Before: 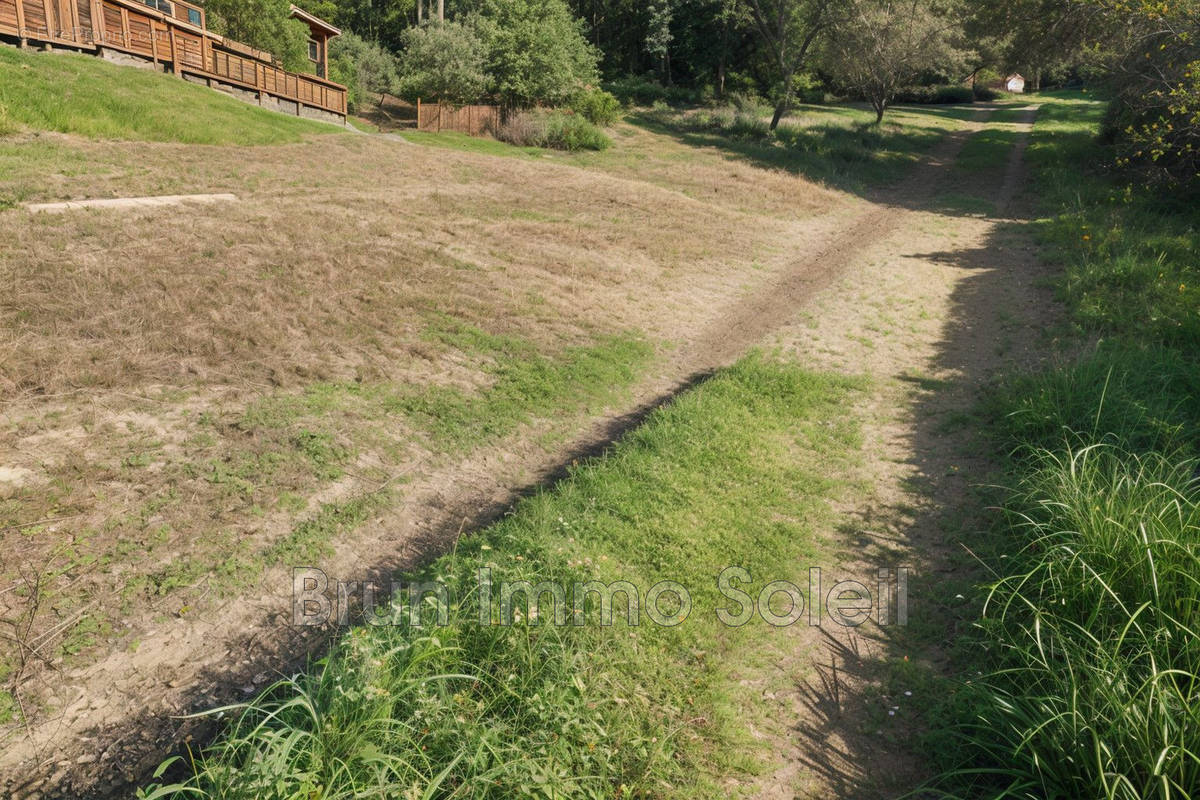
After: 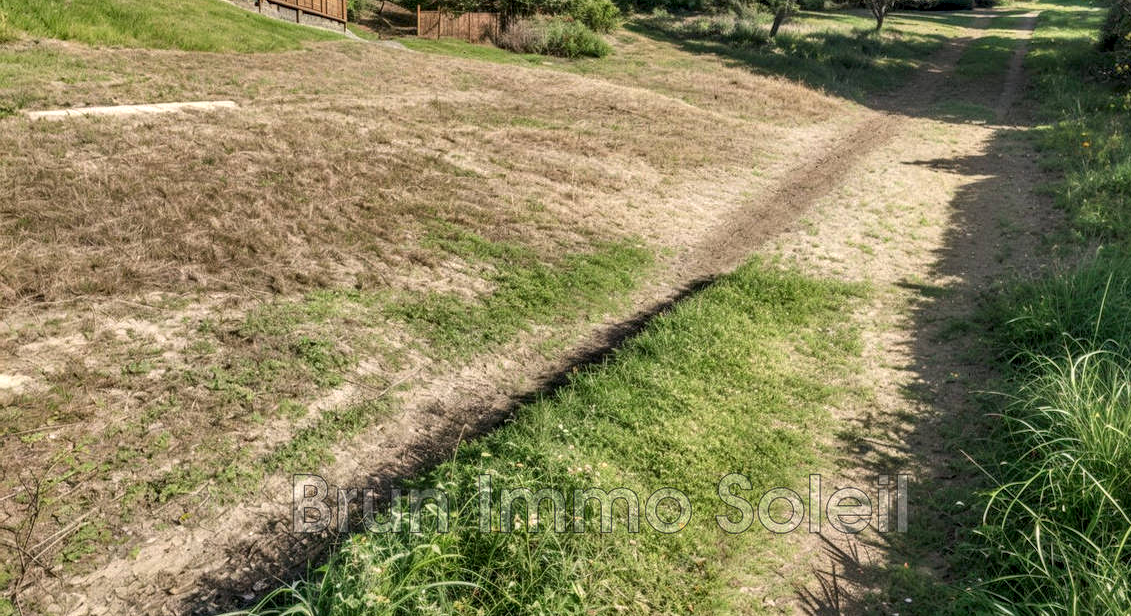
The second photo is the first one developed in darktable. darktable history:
shadows and highlights: on, module defaults
local contrast: highlights 0%, shadows 0%, detail 182%
crop and rotate: angle 0.03°, top 11.643%, right 5.651%, bottom 11.189%
